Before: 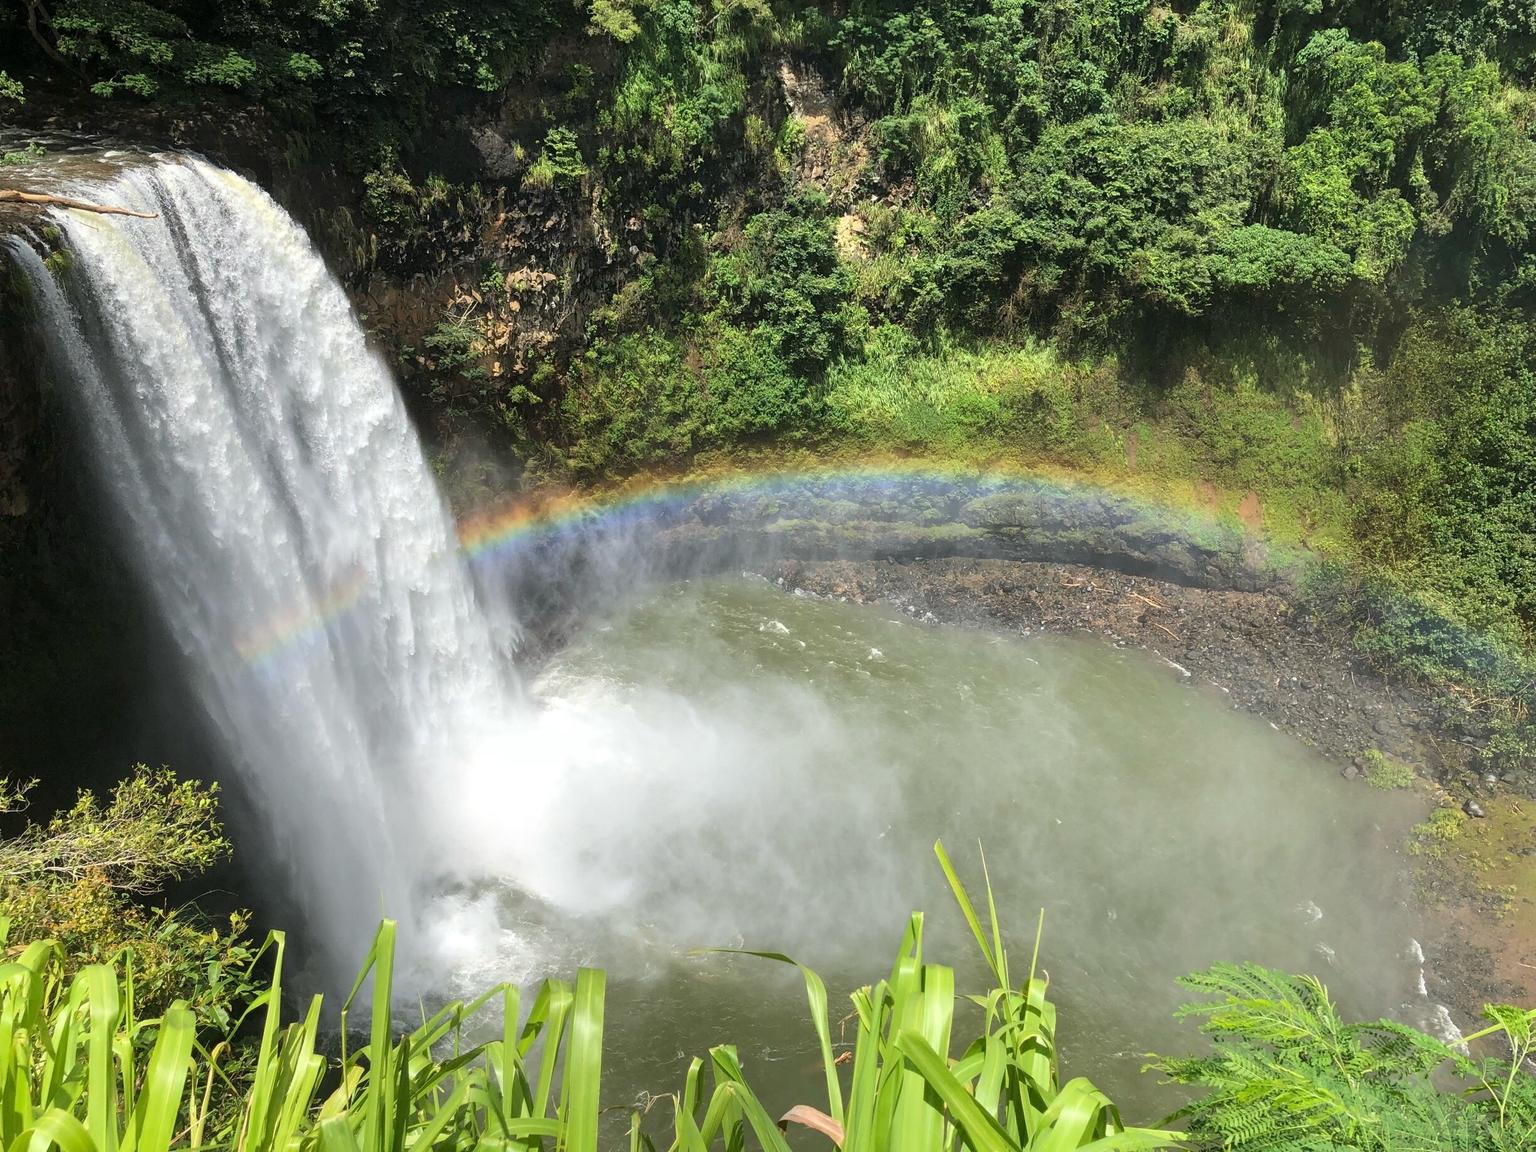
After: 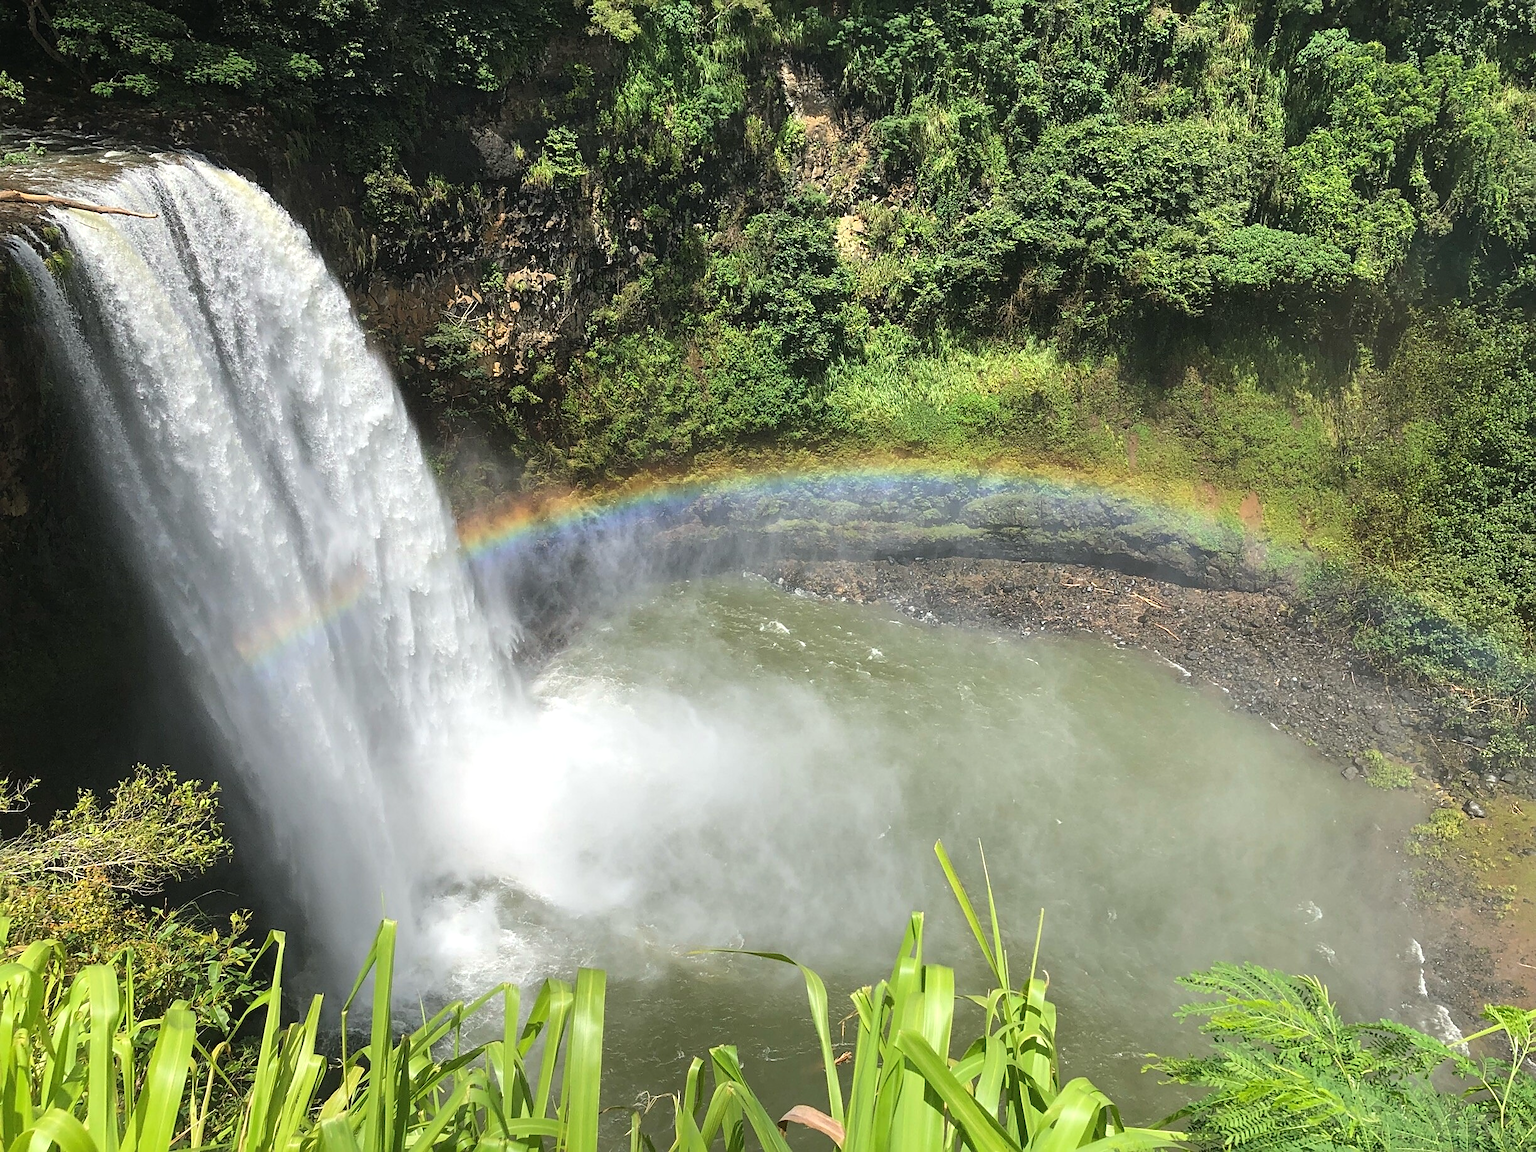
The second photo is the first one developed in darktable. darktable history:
sharpen: on, module defaults
exposure: black level correction -0.003, exposure 0.04 EV, compensate highlight preservation false
tone equalizer: on, module defaults
